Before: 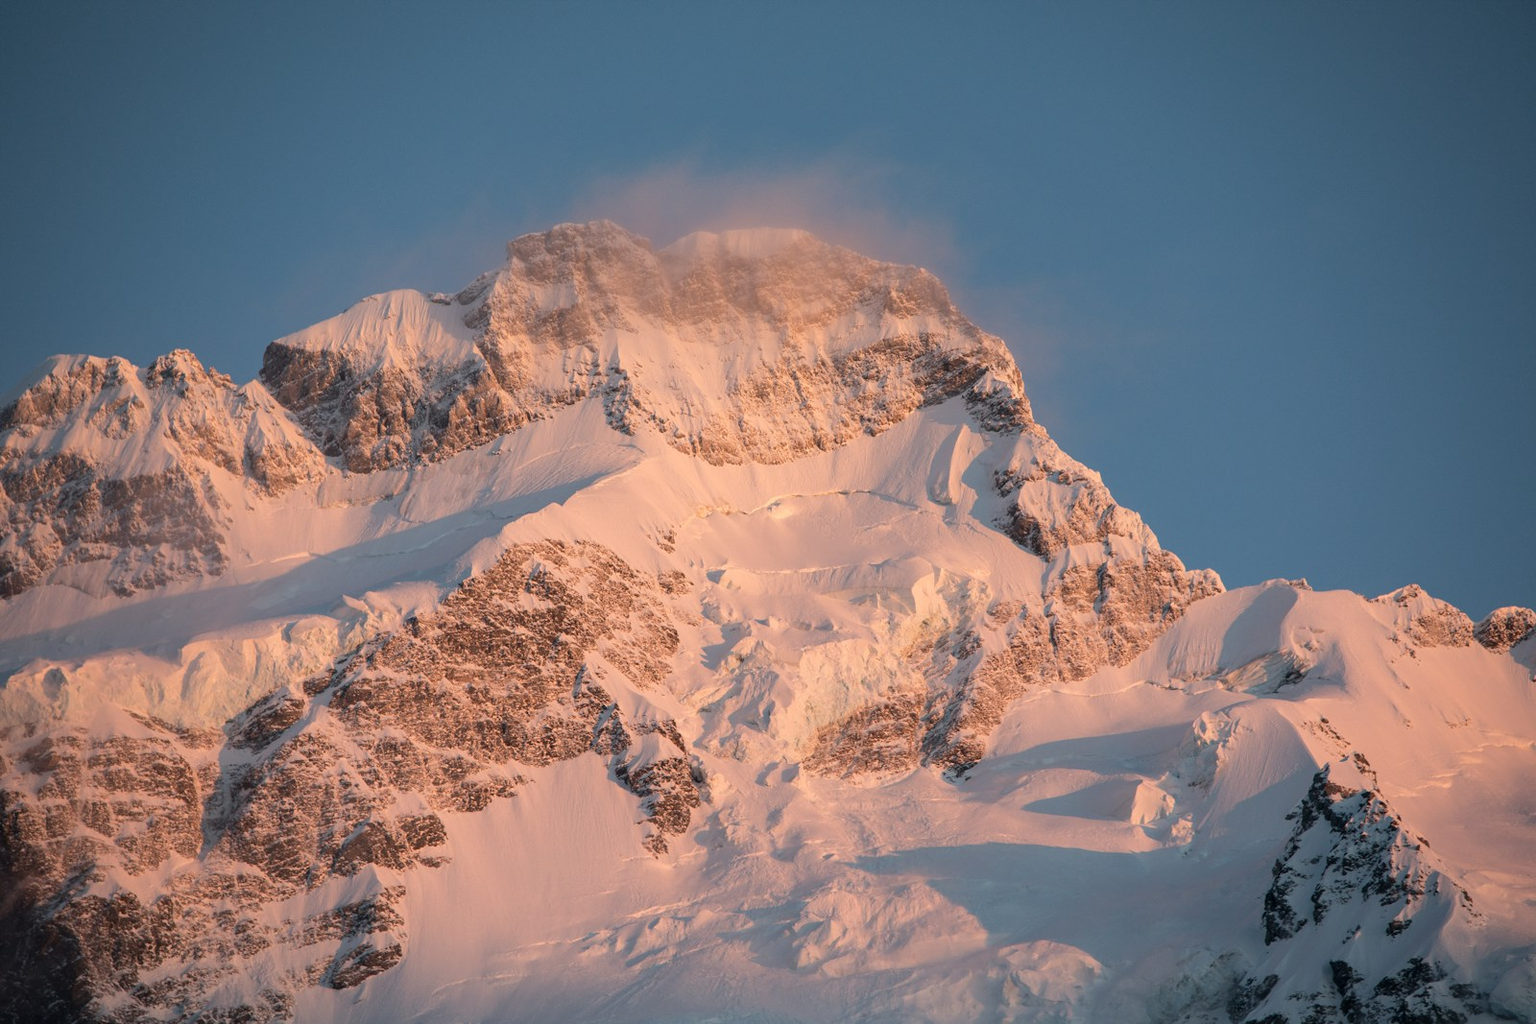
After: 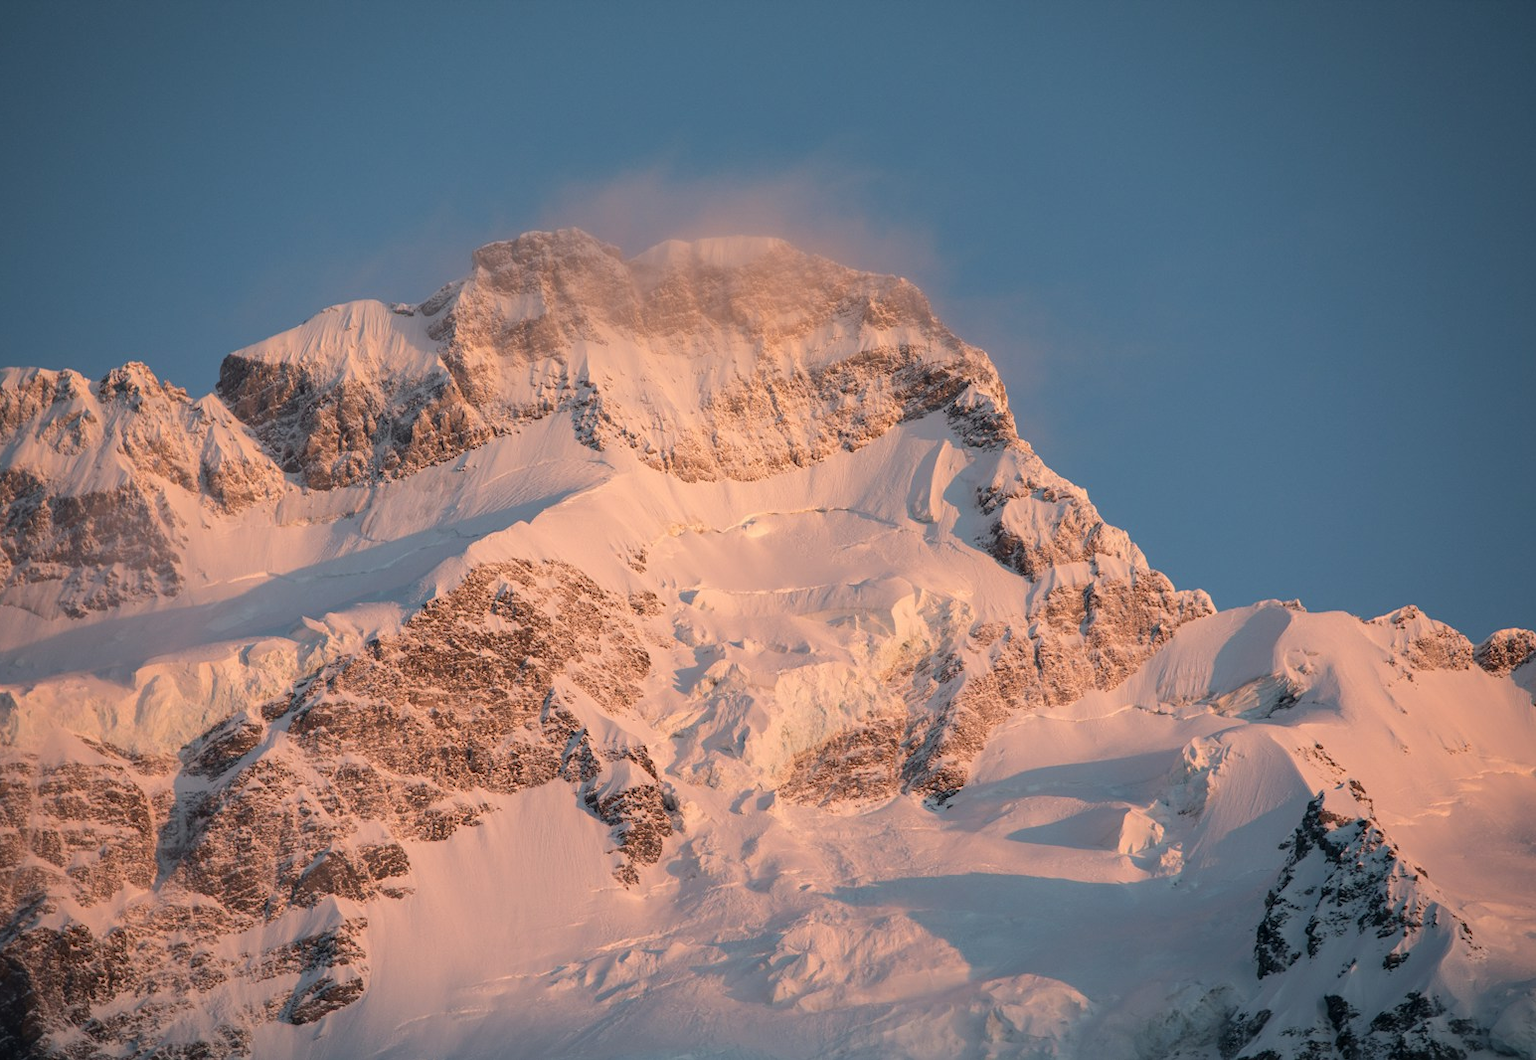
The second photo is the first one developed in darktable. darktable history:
crop and rotate: left 3.414%
